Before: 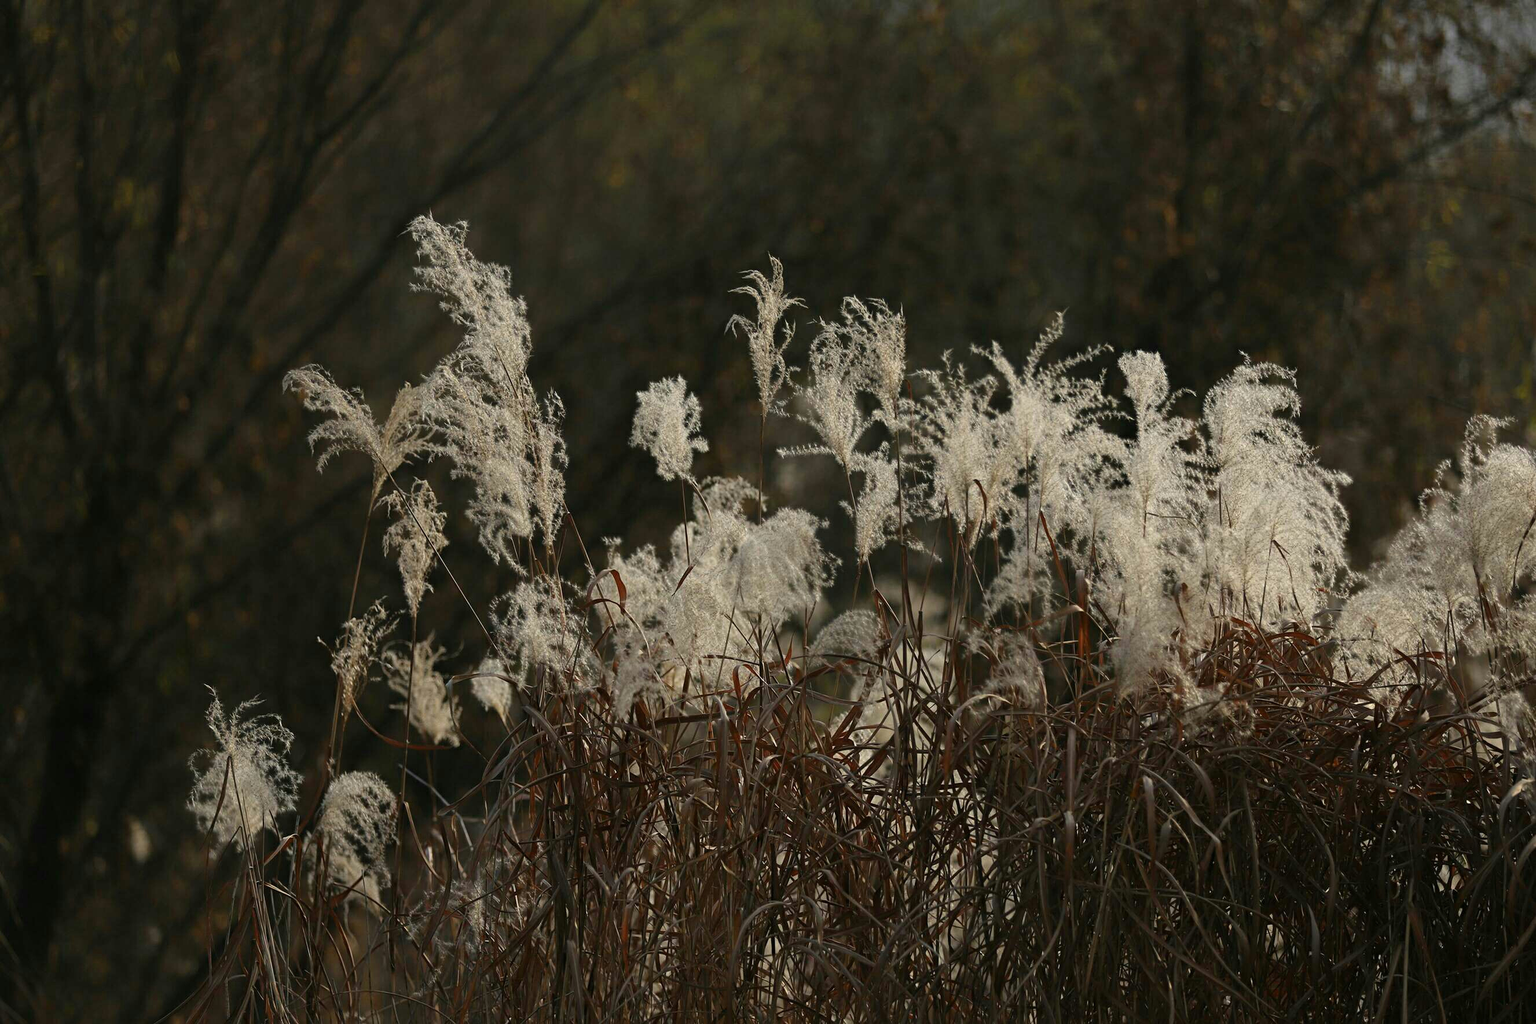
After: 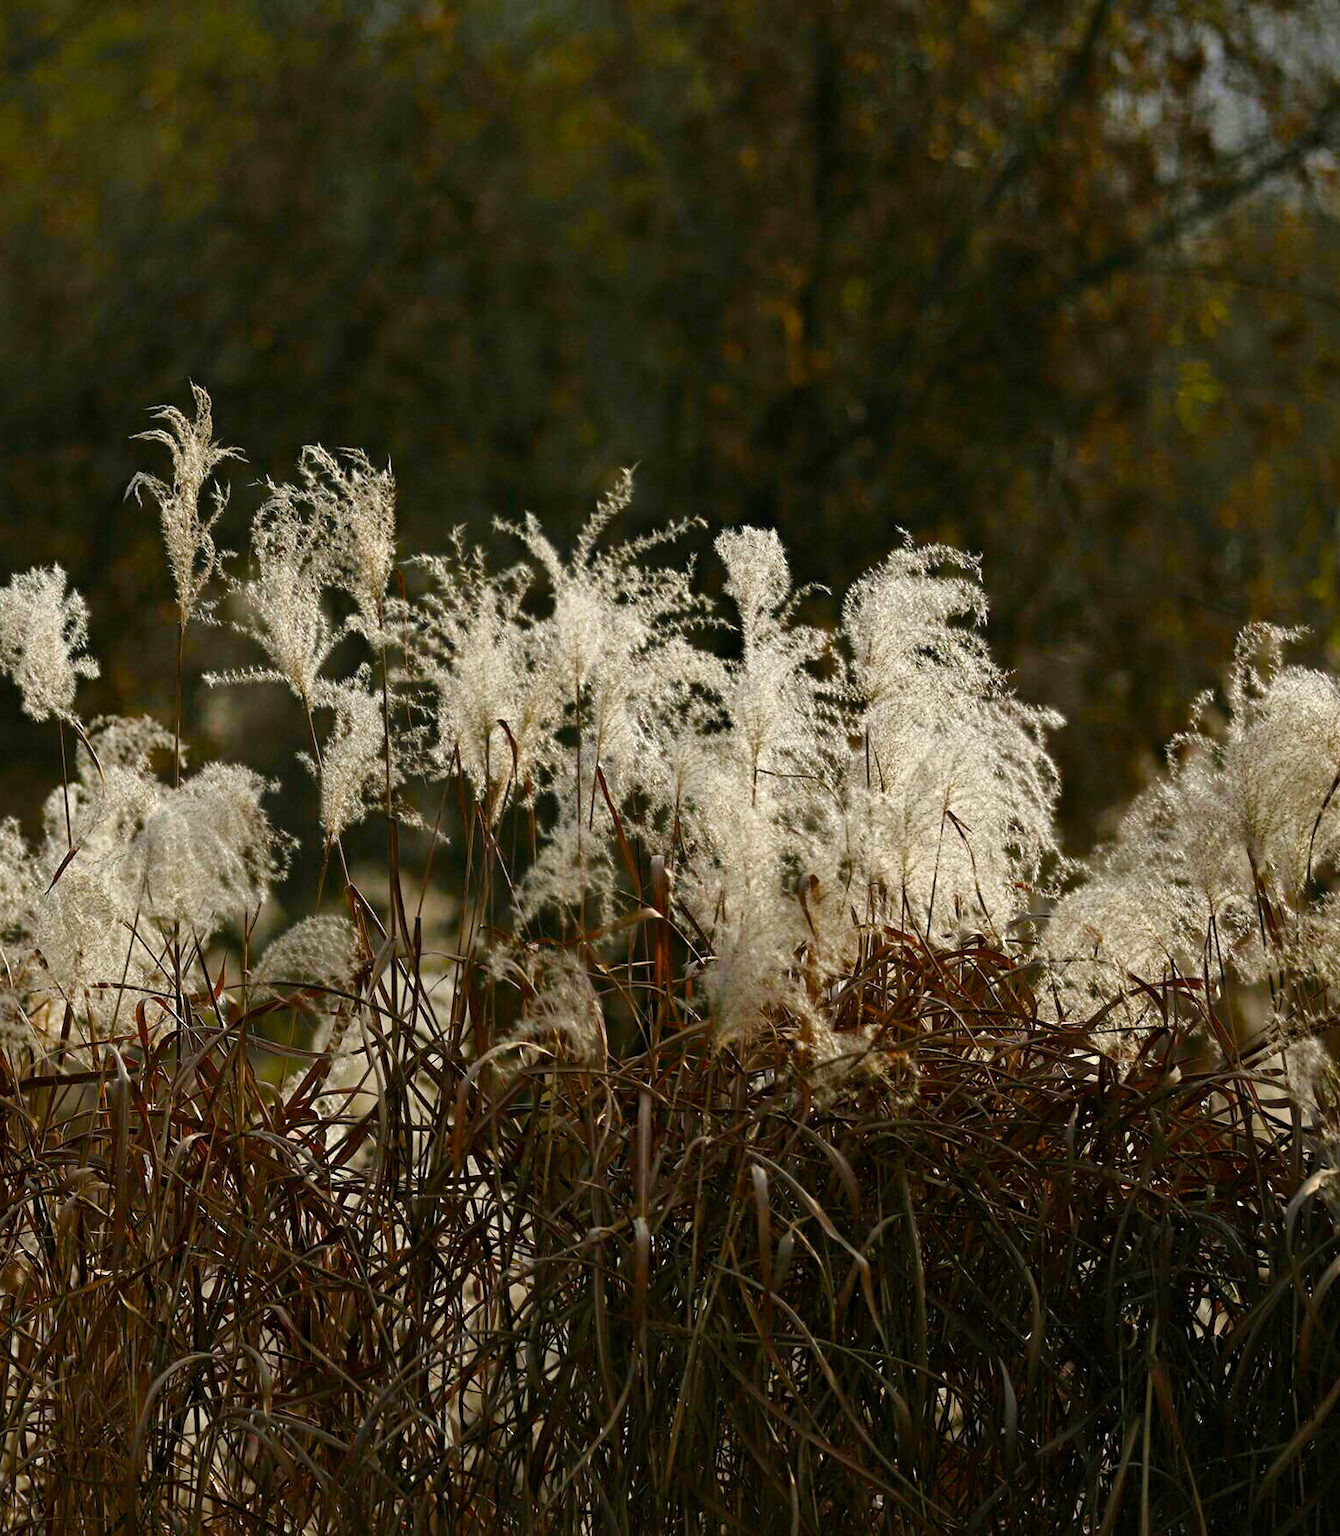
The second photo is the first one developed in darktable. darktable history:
exposure: exposure 0.202 EV, compensate exposure bias true, compensate highlight preservation false
local contrast: mode bilateral grid, contrast 21, coarseness 50, detail 119%, midtone range 0.2
color balance rgb: perceptual saturation grading › global saturation -0.013%, perceptual saturation grading › highlights -29.555%, perceptual saturation grading › mid-tones 30.172%, perceptual saturation grading › shadows 59.447%, global vibrance 30.322%, contrast 10.264%
crop: left 41.821%
